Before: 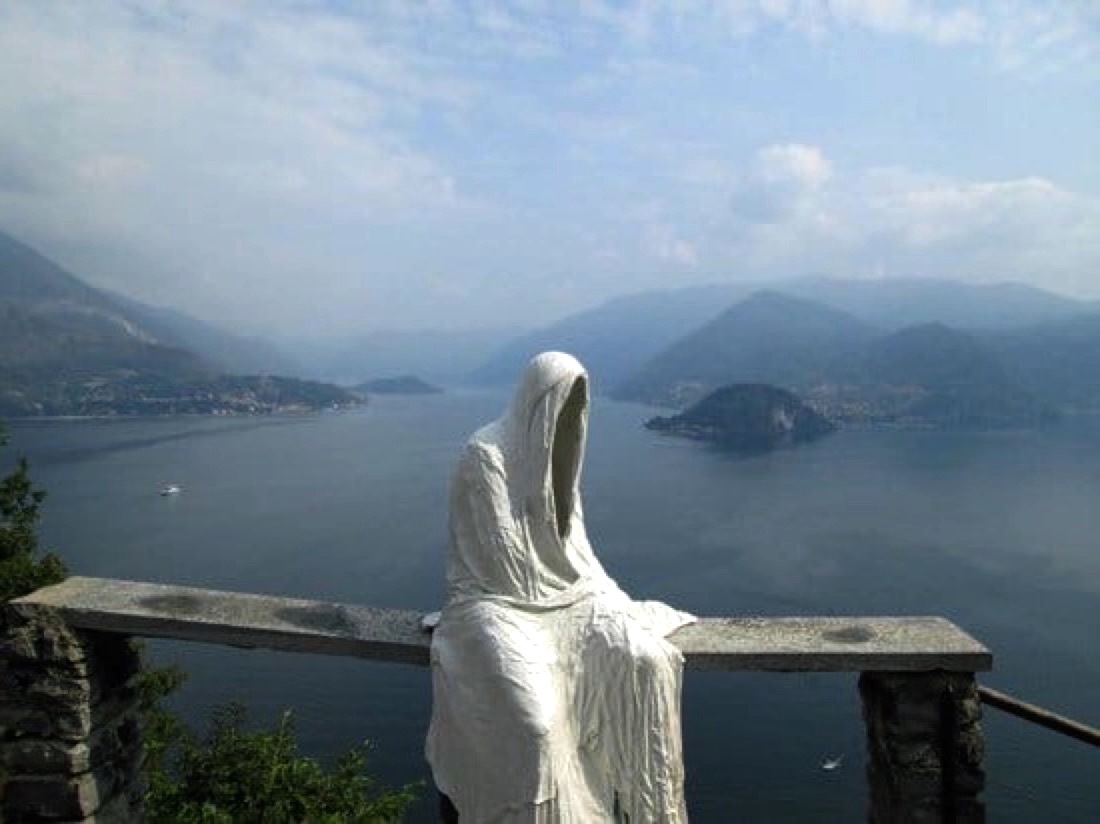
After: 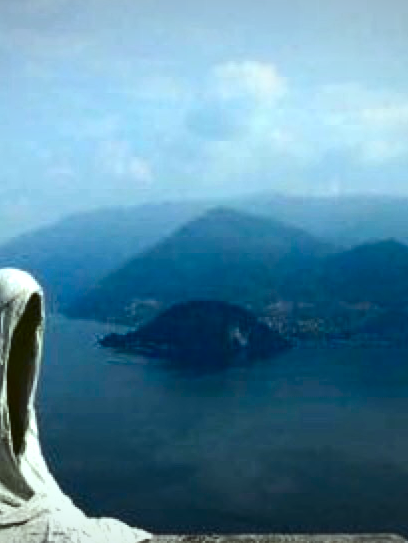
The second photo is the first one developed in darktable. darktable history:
contrast brightness saturation: contrast 0.192, brightness -0.244, saturation 0.107
crop and rotate: left 49.605%, top 10.129%, right 13.252%, bottom 23.853%
color balance rgb: power › hue 71.29°, highlights gain › luminance 19.708%, highlights gain › chroma 2.695%, highlights gain › hue 174.2°, linear chroma grading › global chroma 14.802%, perceptual saturation grading › global saturation 14.206%, perceptual saturation grading › highlights -25.494%, perceptual saturation grading › shadows 25.519%, global vibrance 20.548%
vignetting: fall-off start 97.63%, fall-off radius 101.32%, width/height ratio 1.376, unbound false
